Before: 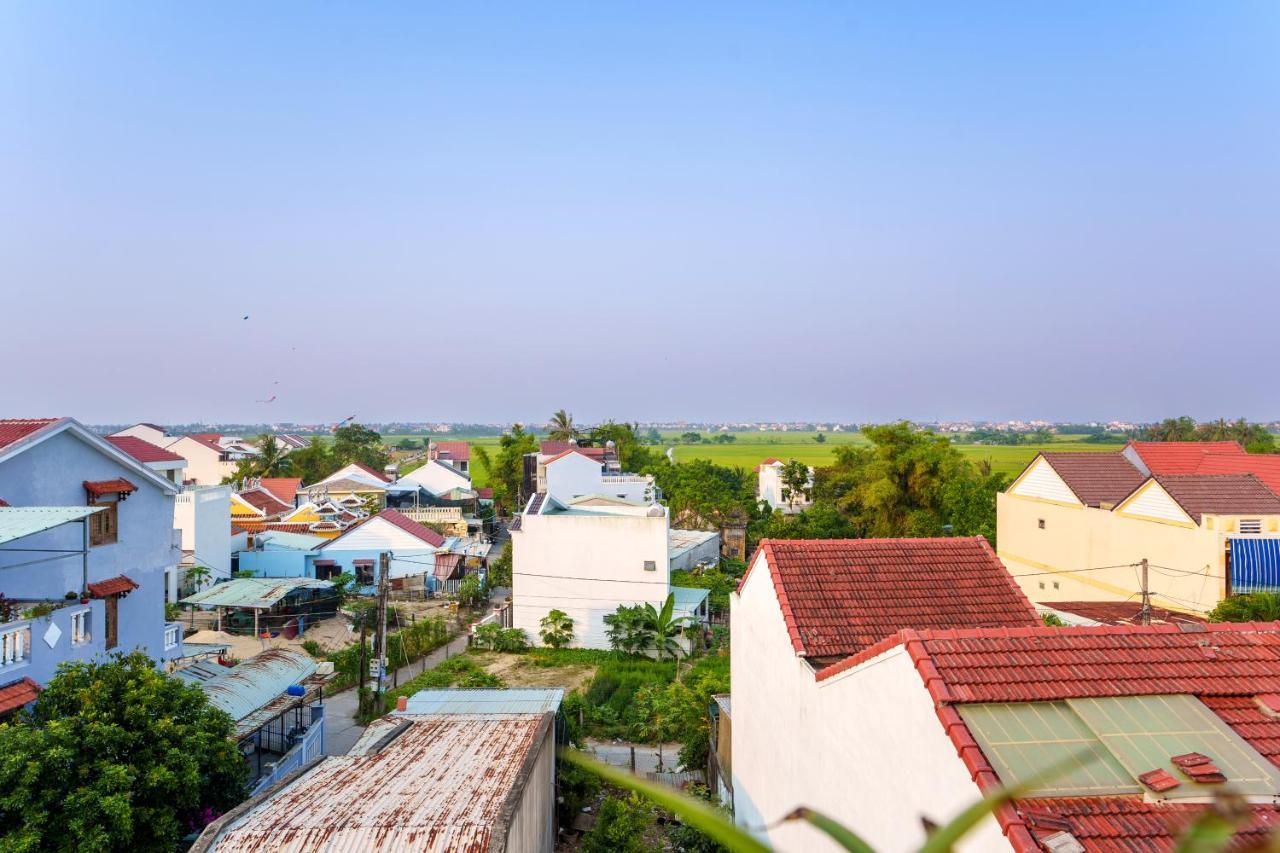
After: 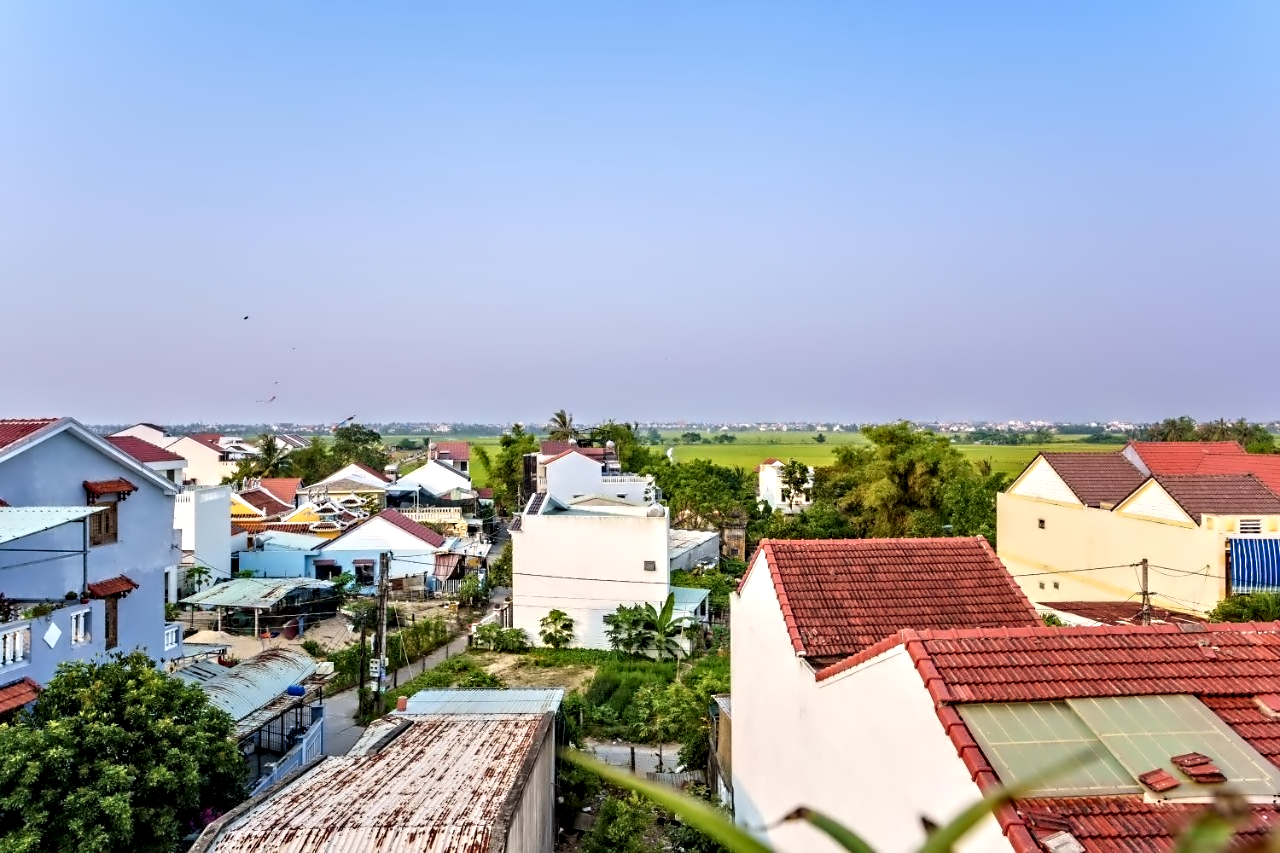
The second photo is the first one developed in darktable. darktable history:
contrast equalizer: octaves 7, y [[0.5, 0.542, 0.583, 0.625, 0.667, 0.708], [0.5 ×6], [0.5 ×6], [0, 0.033, 0.067, 0.1, 0.133, 0.167], [0, 0.05, 0.1, 0.15, 0.2, 0.25]]
